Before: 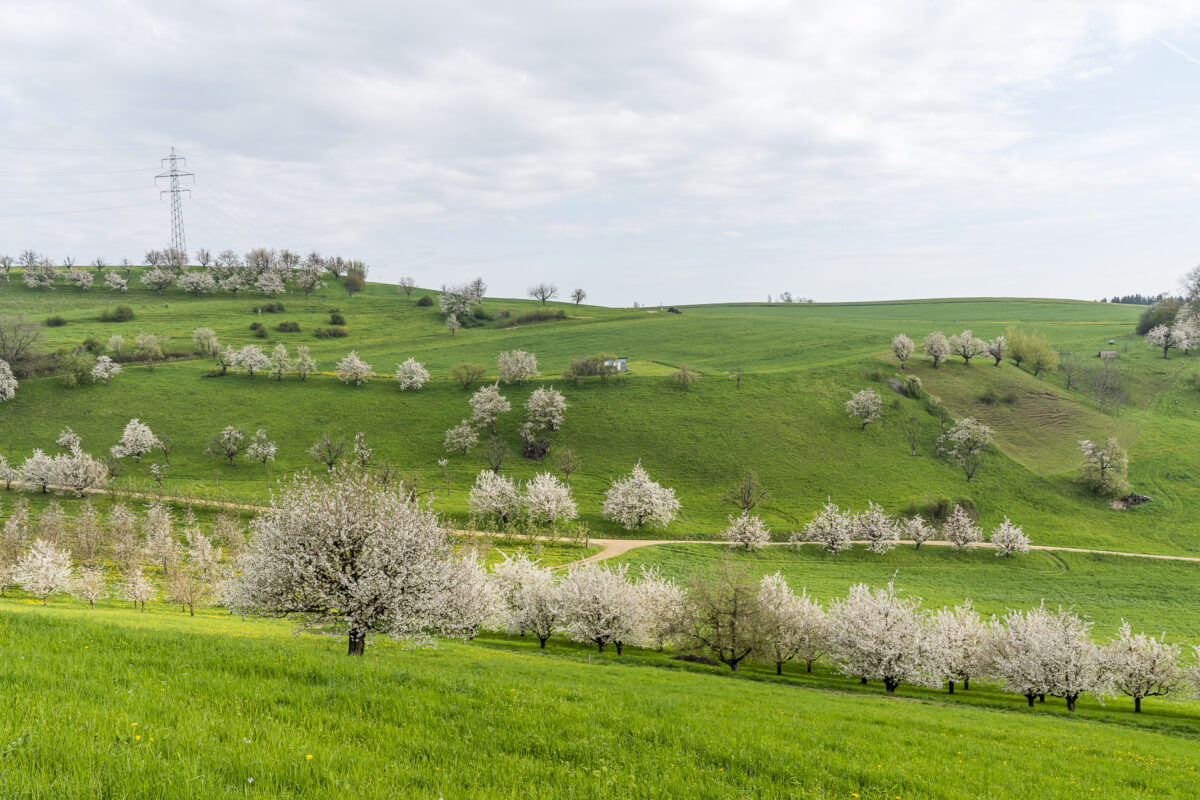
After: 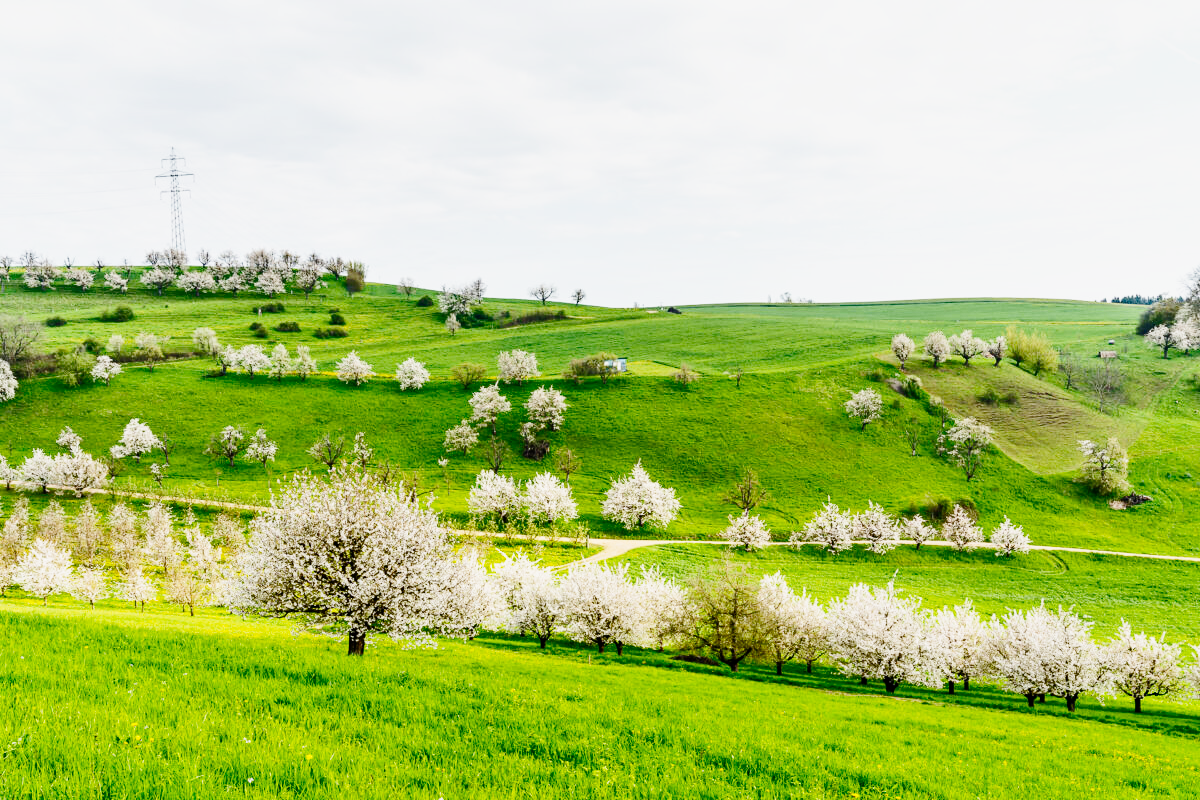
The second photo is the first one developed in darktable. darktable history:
shadows and highlights: shadows 43.42, white point adjustment -1.56, soften with gaussian
base curve: curves: ch0 [(0, 0) (0, 0) (0.002, 0.001) (0.008, 0.003) (0.019, 0.011) (0.037, 0.037) (0.064, 0.11) (0.102, 0.232) (0.152, 0.379) (0.216, 0.524) (0.296, 0.665) (0.394, 0.789) (0.512, 0.881) (0.651, 0.945) (0.813, 0.986) (1, 1)], preserve colors none
tone equalizer: edges refinement/feathering 500, mask exposure compensation -1.57 EV, preserve details no
